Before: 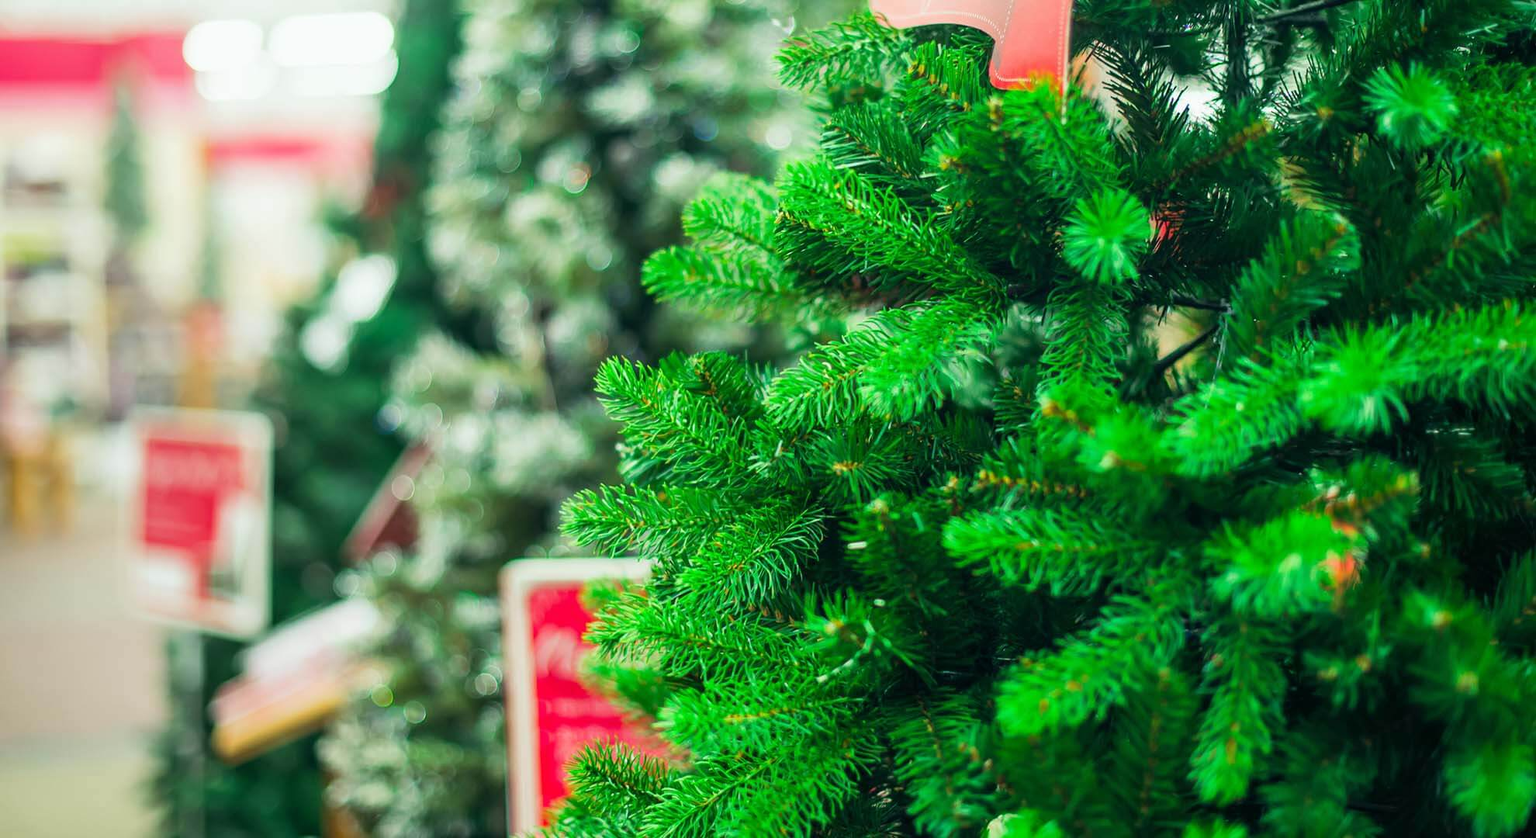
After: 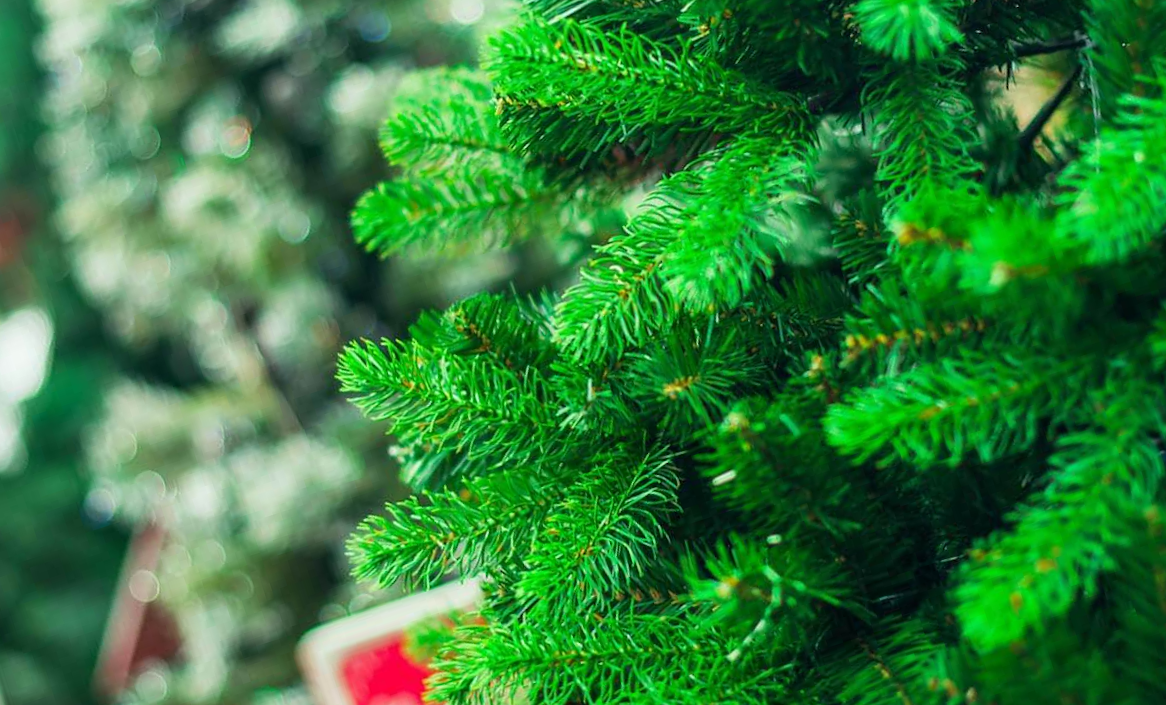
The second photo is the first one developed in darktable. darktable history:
crop and rotate: angle 17.8°, left 6.911%, right 3.968%, bottom 1.145%
